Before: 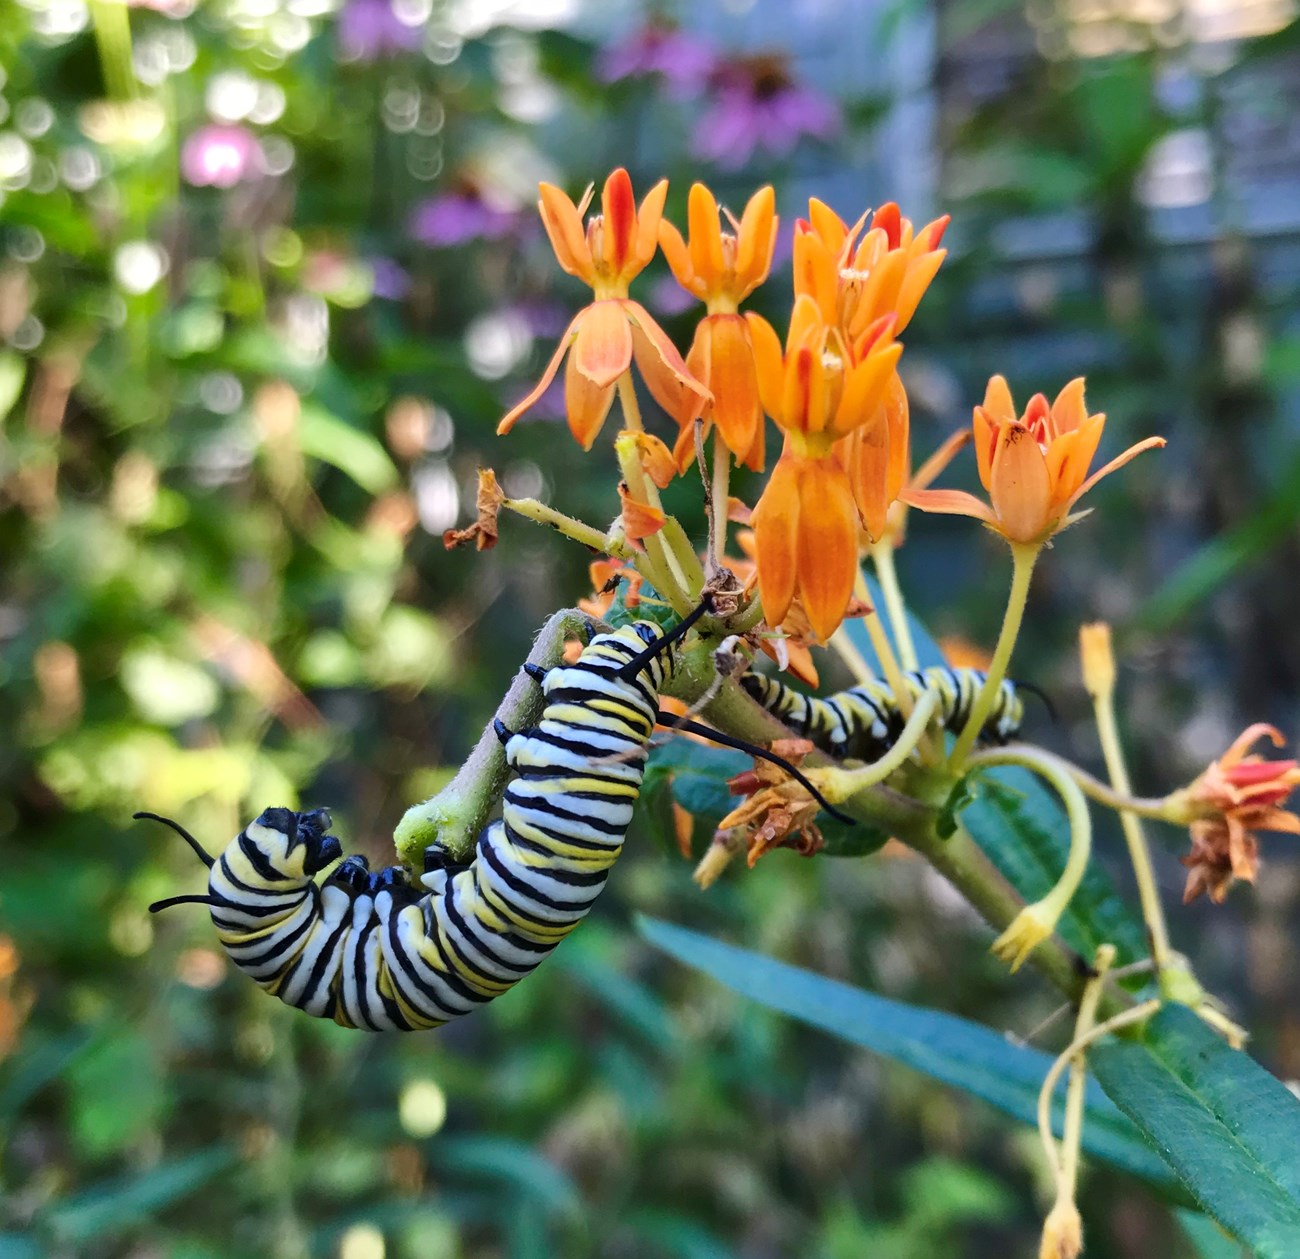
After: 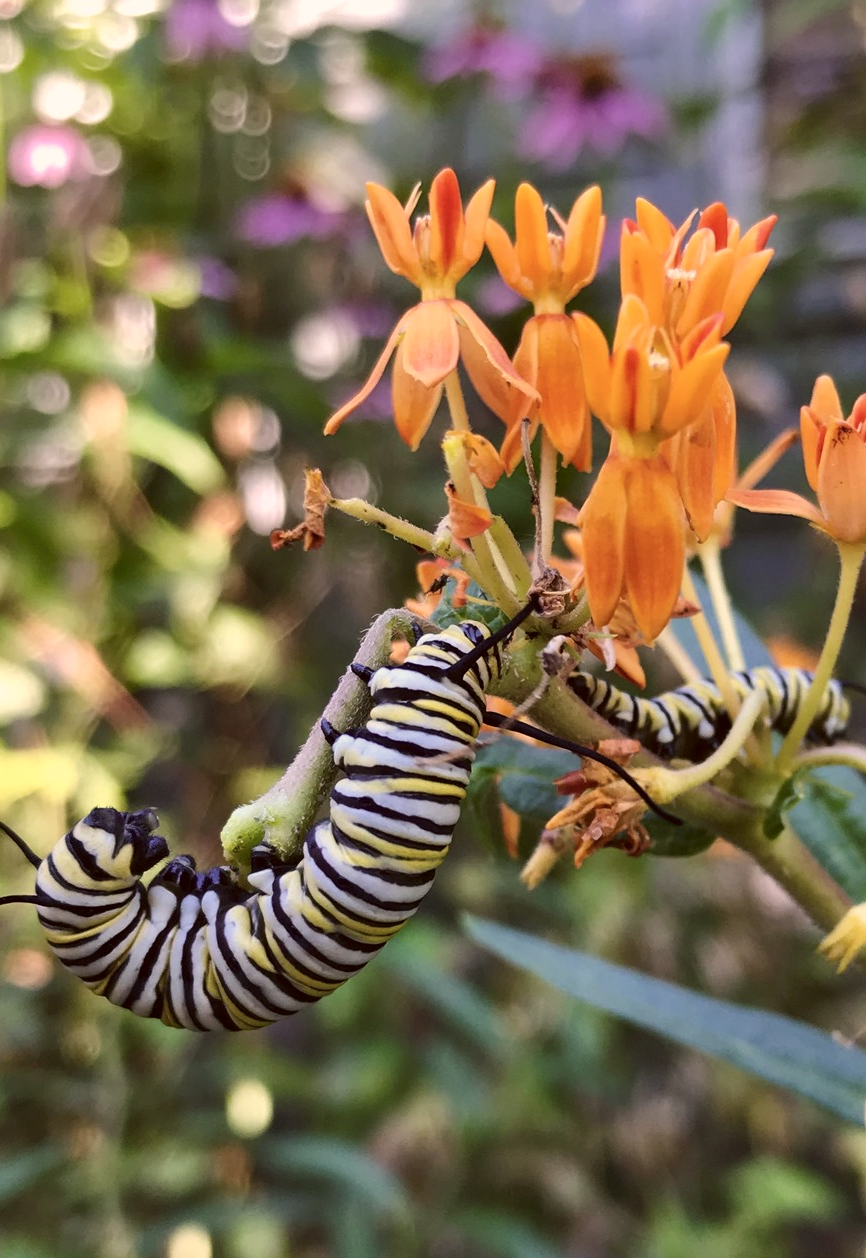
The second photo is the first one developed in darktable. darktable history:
crop and rotate: left 13.367%, right 20.001%
color correction: highlights a* 10.21, highlights b* 9.74, shadows a* 9.01, shadows b* 8.55, saturation 0.778
